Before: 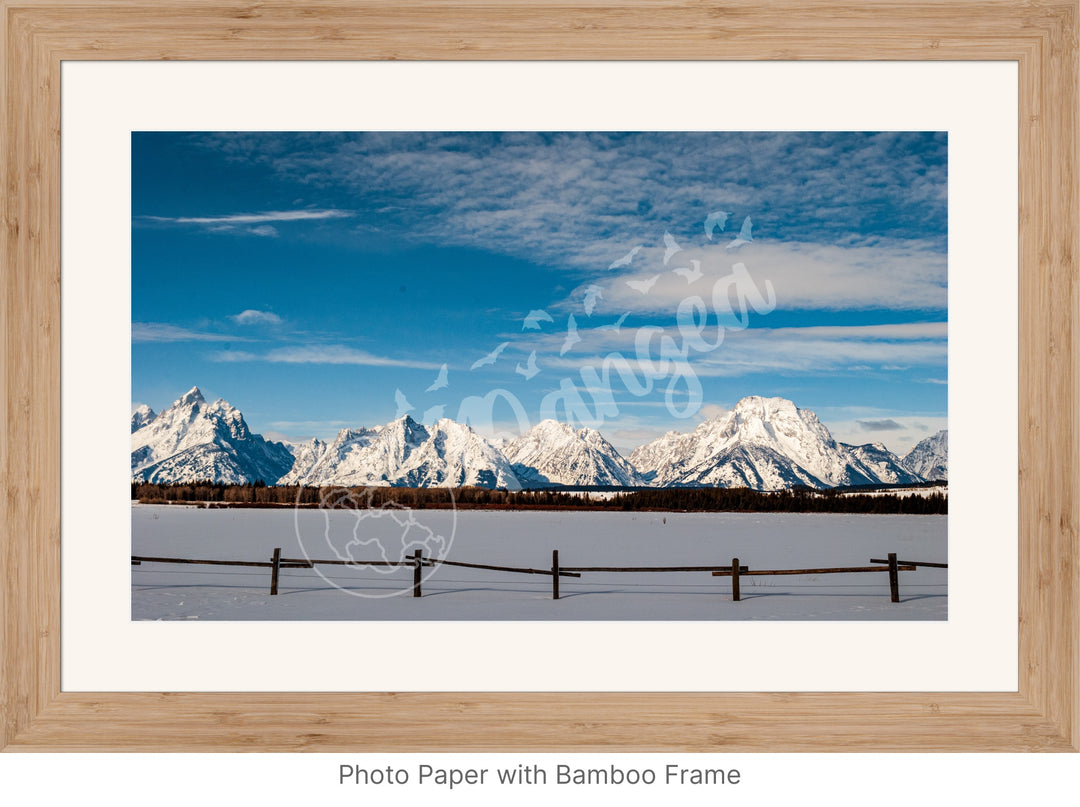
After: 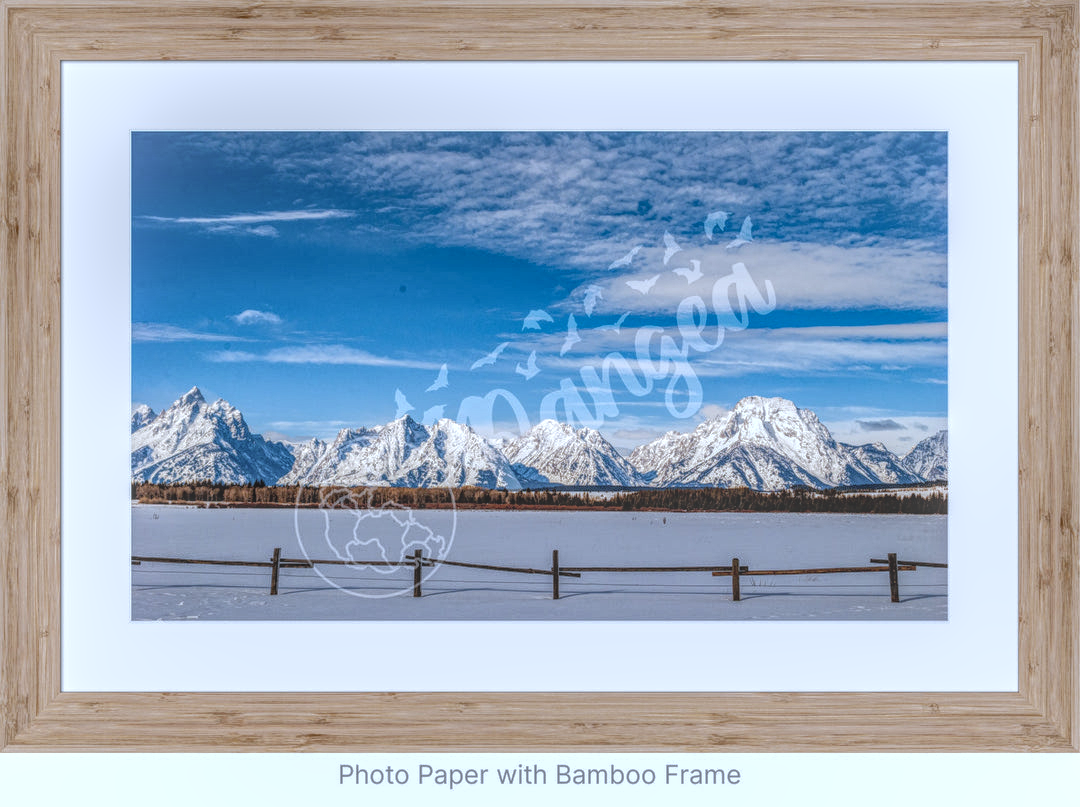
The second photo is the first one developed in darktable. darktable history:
white balance: red 0.926, green 1.003, blue 1.133
local contrast: highlights 20%, shadows 30%, detail 200%, midtone range 0.2
